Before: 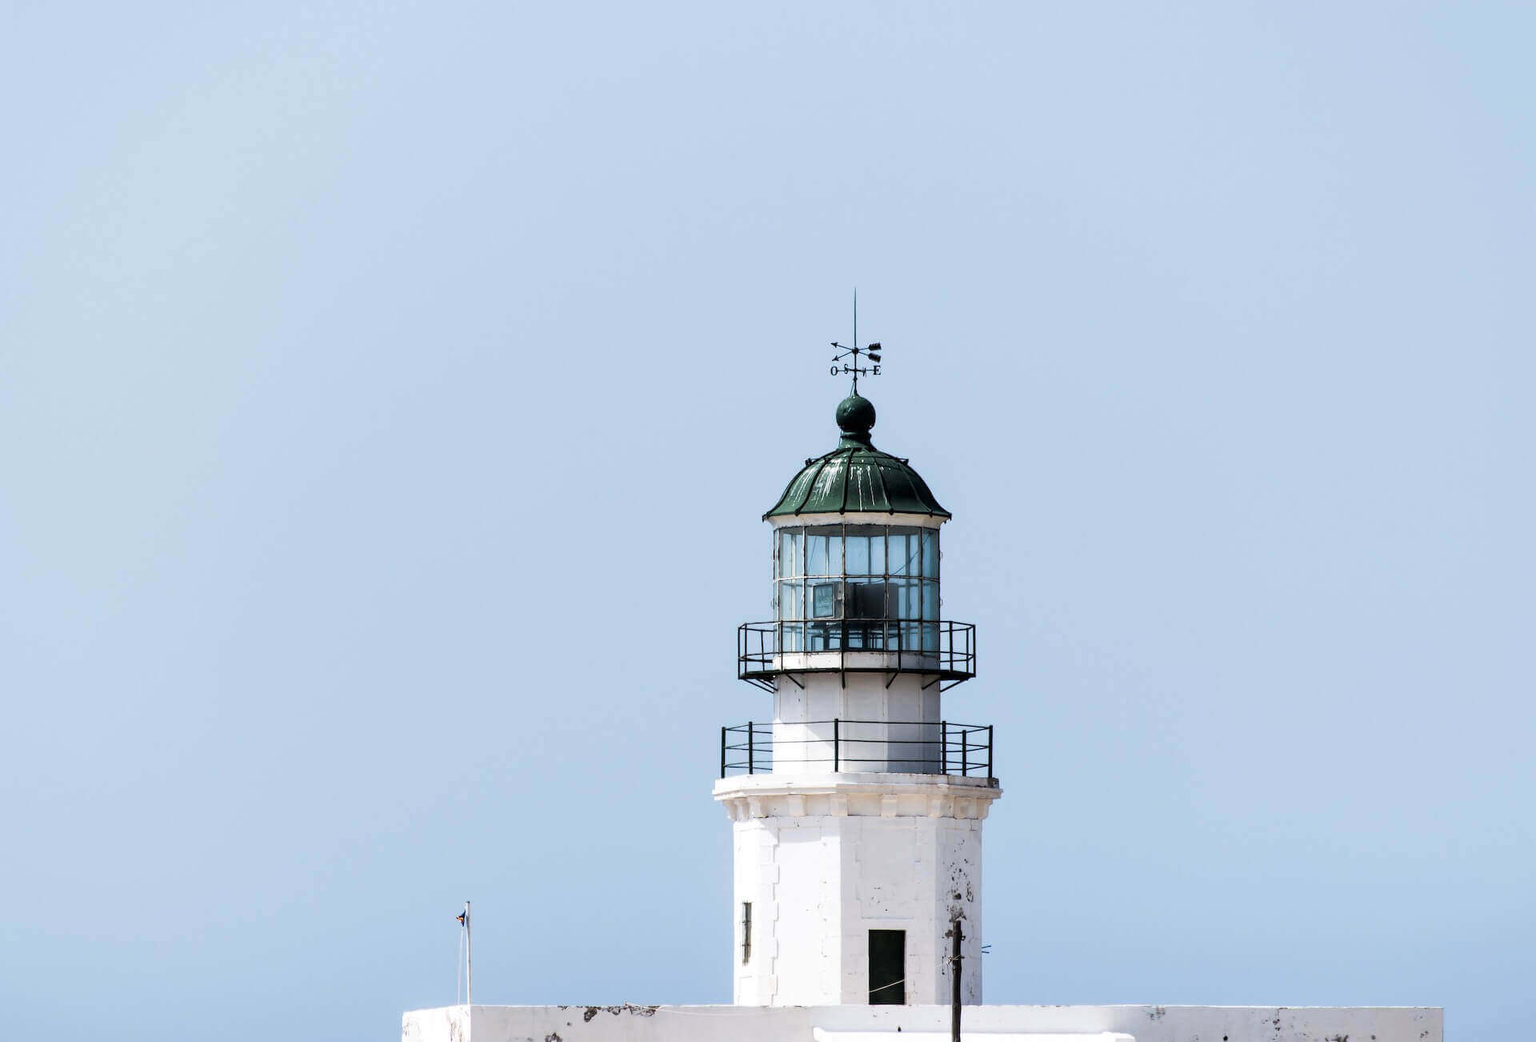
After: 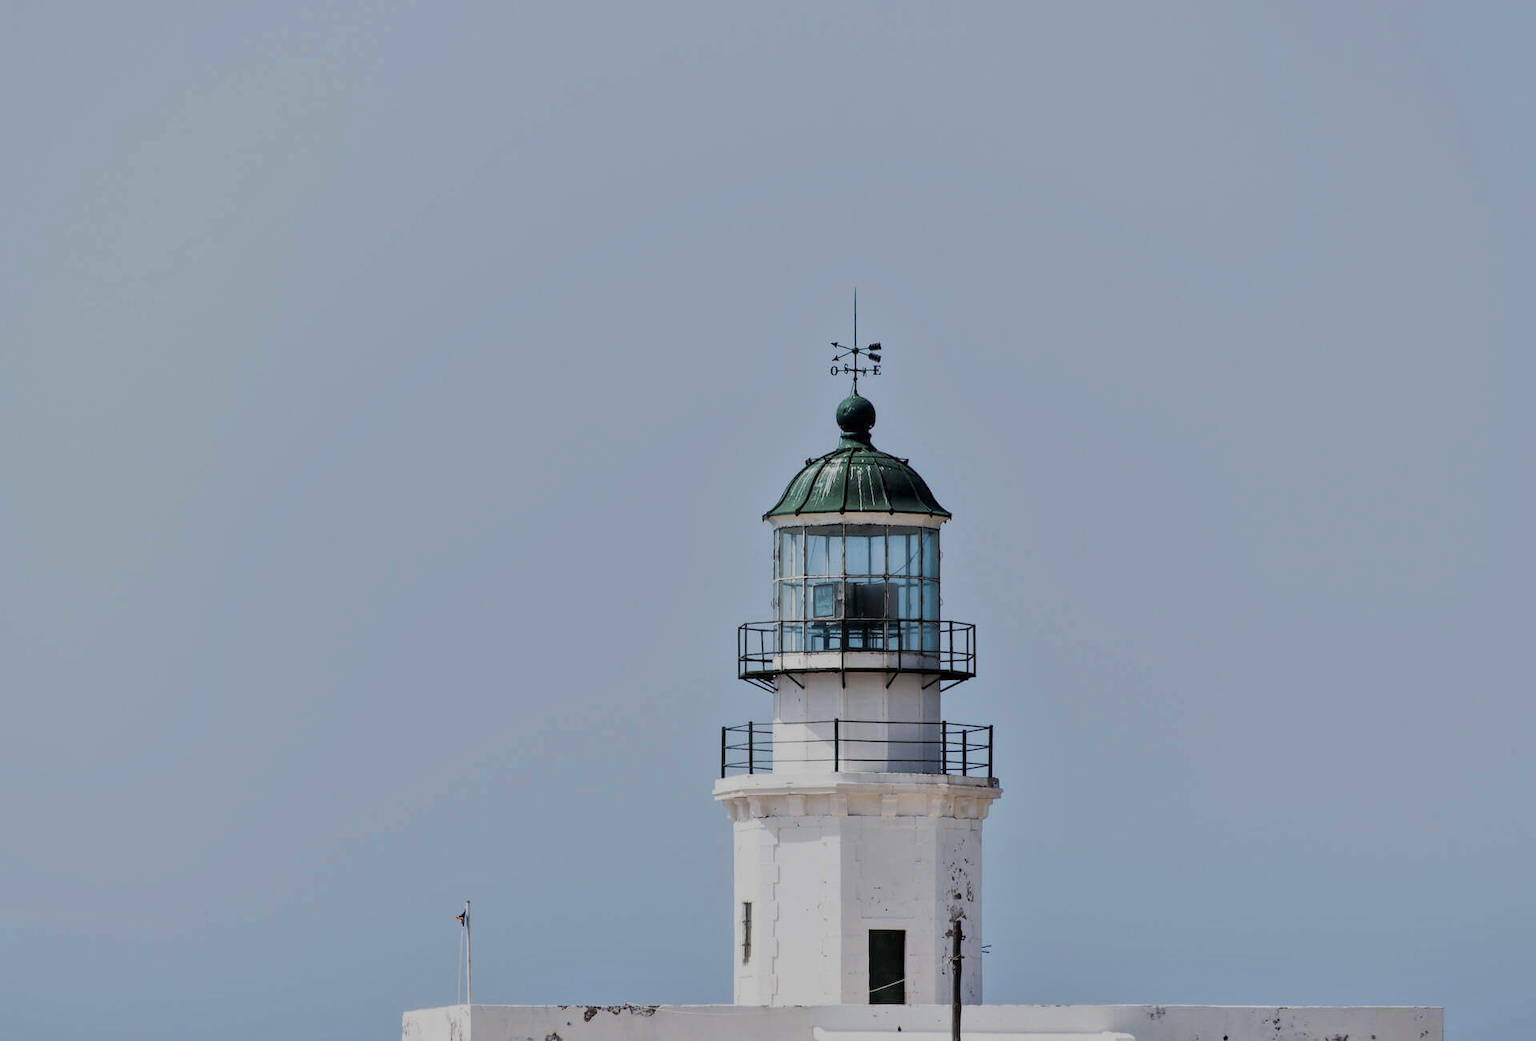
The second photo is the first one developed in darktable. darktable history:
tone equalizer: -8 EV -0.002 EV, -7 EV 0.005 EV, -6 EV -0.008 EV, -5 EV 0.007 EV, -4 EV -0.042 EV, -3 EV -0.233 EV, -2 EV -0.662 EV, -1 EV -0.983 EV, +0 EV -0.969 EV, smoothing diameter 2%, edges refinement/feathering 20, mask exposure compensation -1.57 EV, filter diffusion 5
